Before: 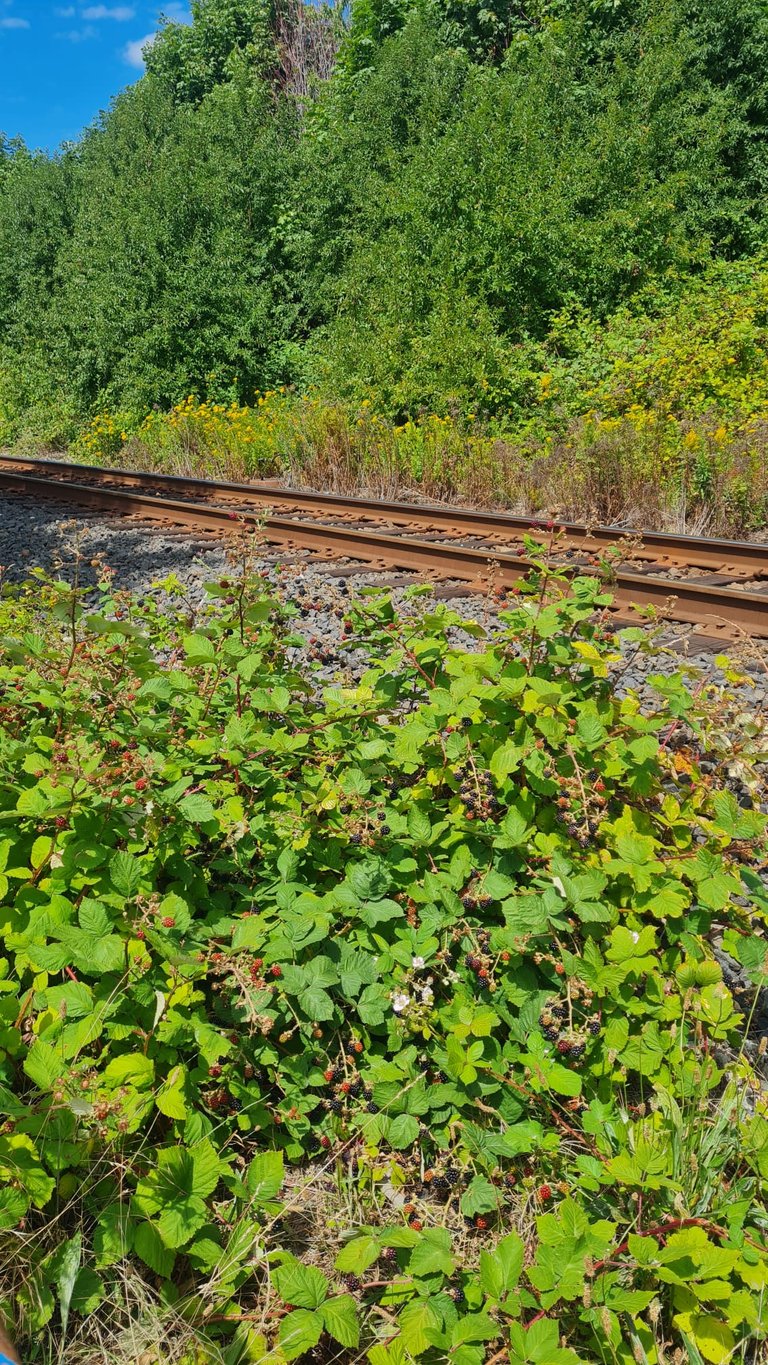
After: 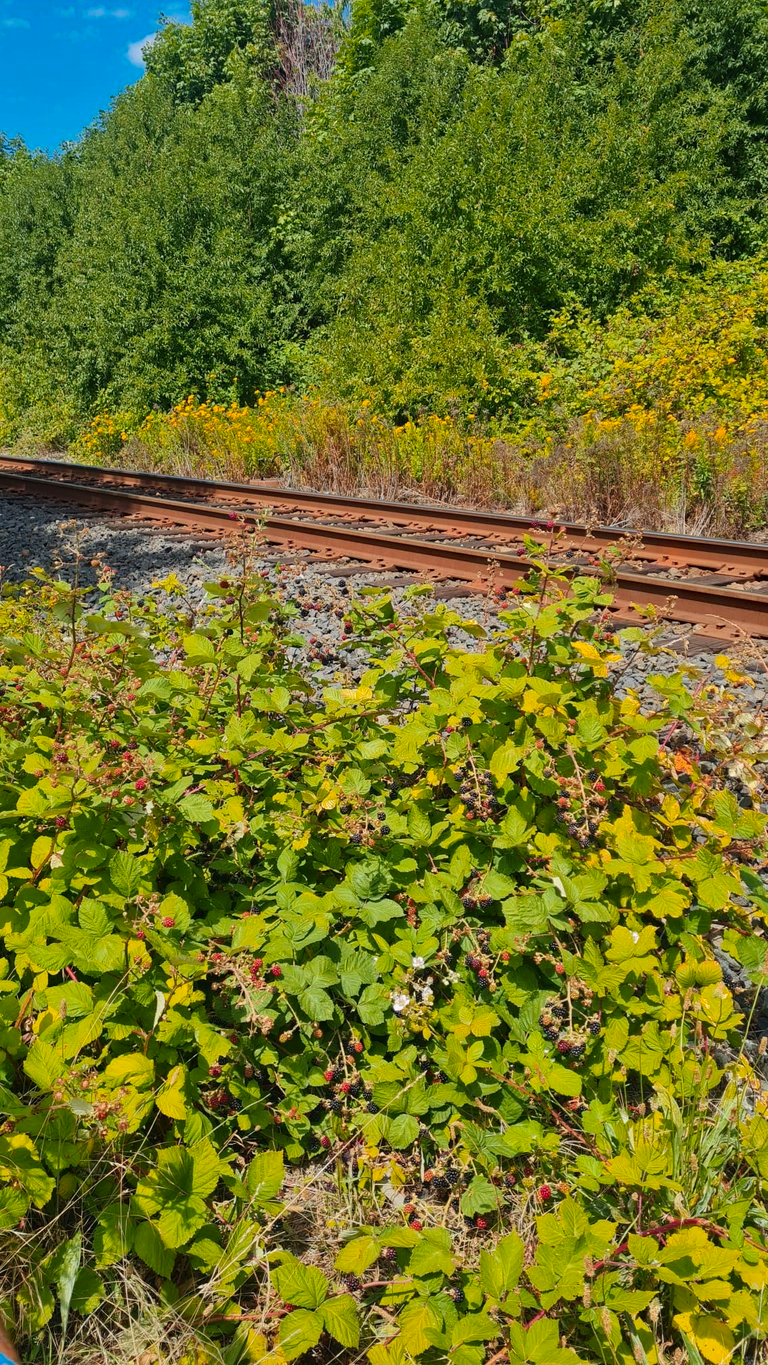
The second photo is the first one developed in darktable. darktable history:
color zones: curves: ch1 [(0.239, 0.552) (0.75, 0.5)]; ch2 [(0.25, 0.462) (0.749, 0.457)], mix 25.94%
haze removal: strength 0.29, distance 0.25, compatibility mode true, adaptive false
